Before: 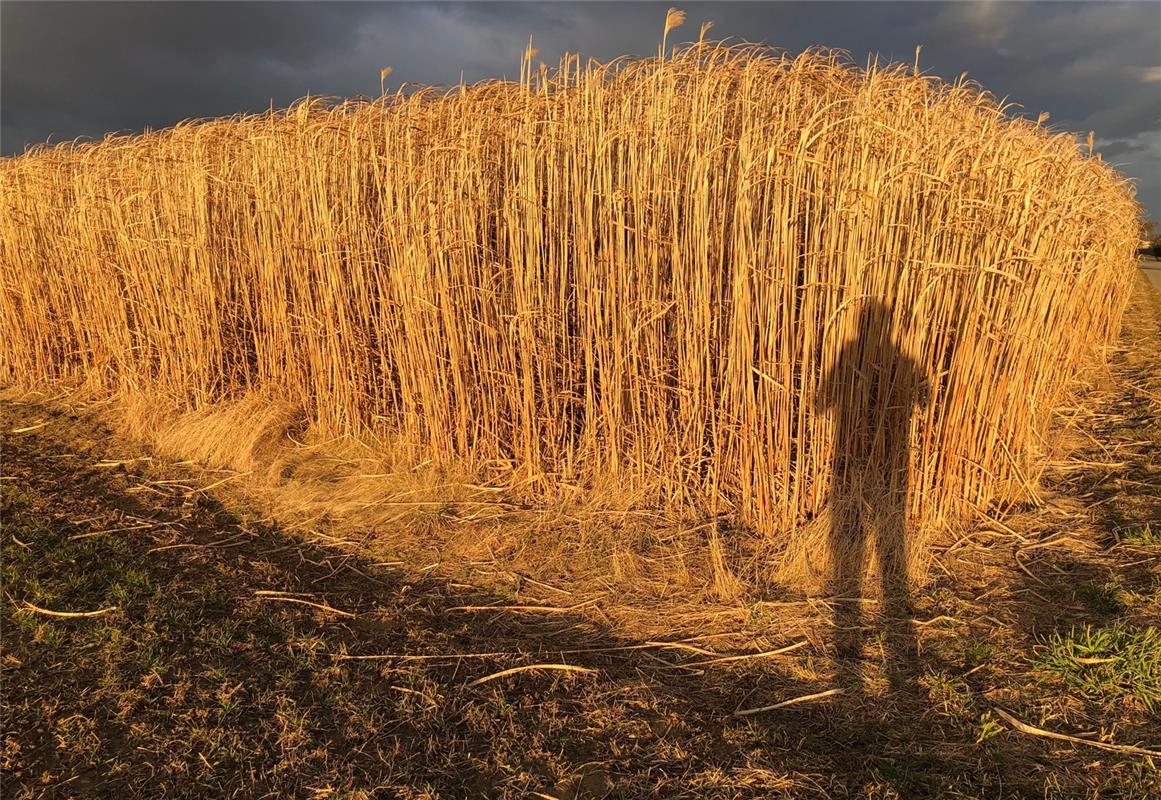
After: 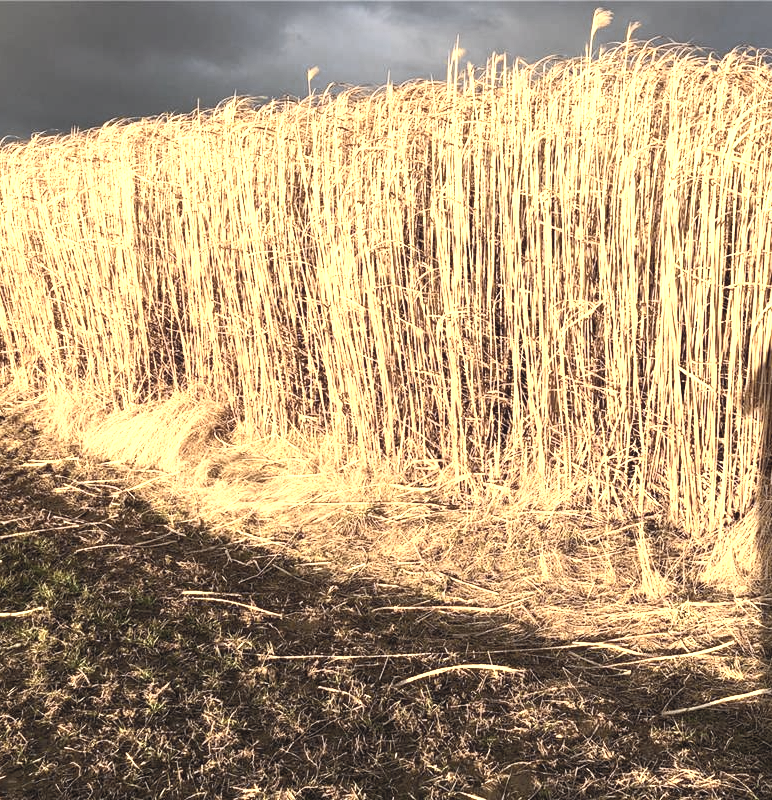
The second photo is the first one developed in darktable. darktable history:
contrast brightness saturation: contrast 0.443, brightness 0.55, saturation -0.208
crop and rotate: left 6.327%, right 27.13%
color zones: curves: ch0 [(0.004, 0.306) (0.107, 0.448) (0.252, 0.656) (0.41, 0.398) (0.595, 0.515) (0.768, 0.628)]; ch1 [(0.07, 0.323) (0.151, 0.452) (0.252, 0.608) (0.346, 0.221) (0.463, 0.189) (0.61, 0.368) (0.735, 0.395) (0.921, 0.412)]; ch2 [(0, 0.476) (0.132, 0.512) (0.243, 0.512) (0.397, 0.48) (0.522, 0.376) (0.634, 0.536) (0.761, 0.46)]
